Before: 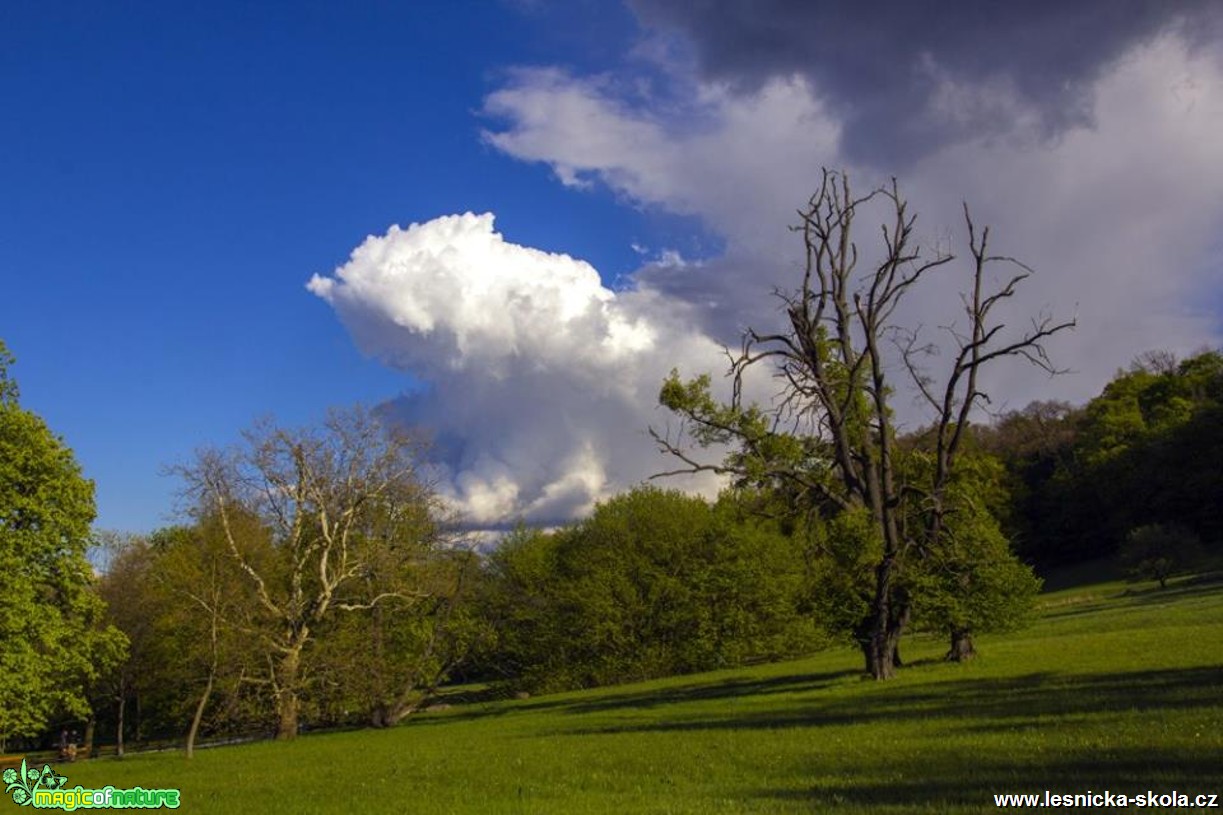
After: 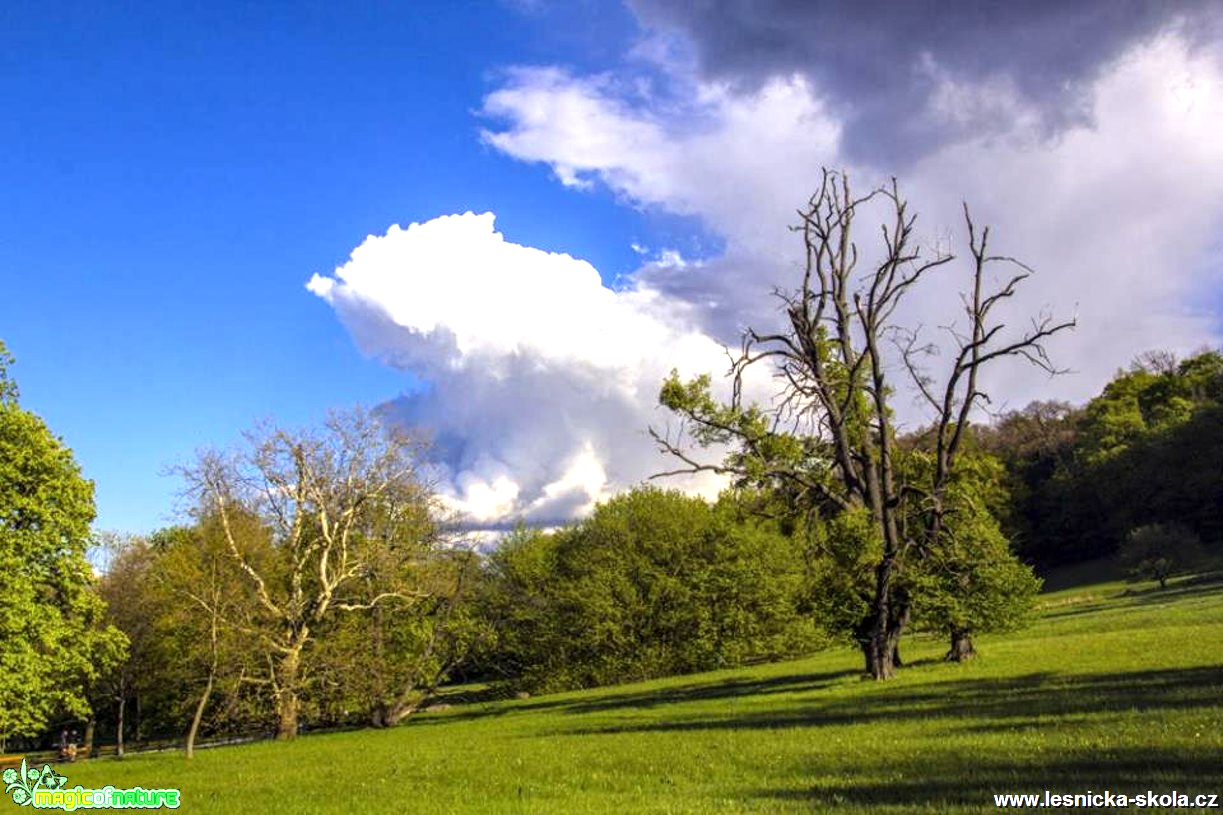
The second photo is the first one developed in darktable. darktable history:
exposure: black level correction 0, exposure 1.2 EV, compensate exposure bias true, compensate highlight preservation false
local contrast: on, module defaults
tone curve: curves: ch0 [(0, 0) (0.08, 0.056) (0.4, 0.4) (0.6, 0.612) (0.92, 0.924) (1, 1)], color space Lab, linked channels, preserve colors none
